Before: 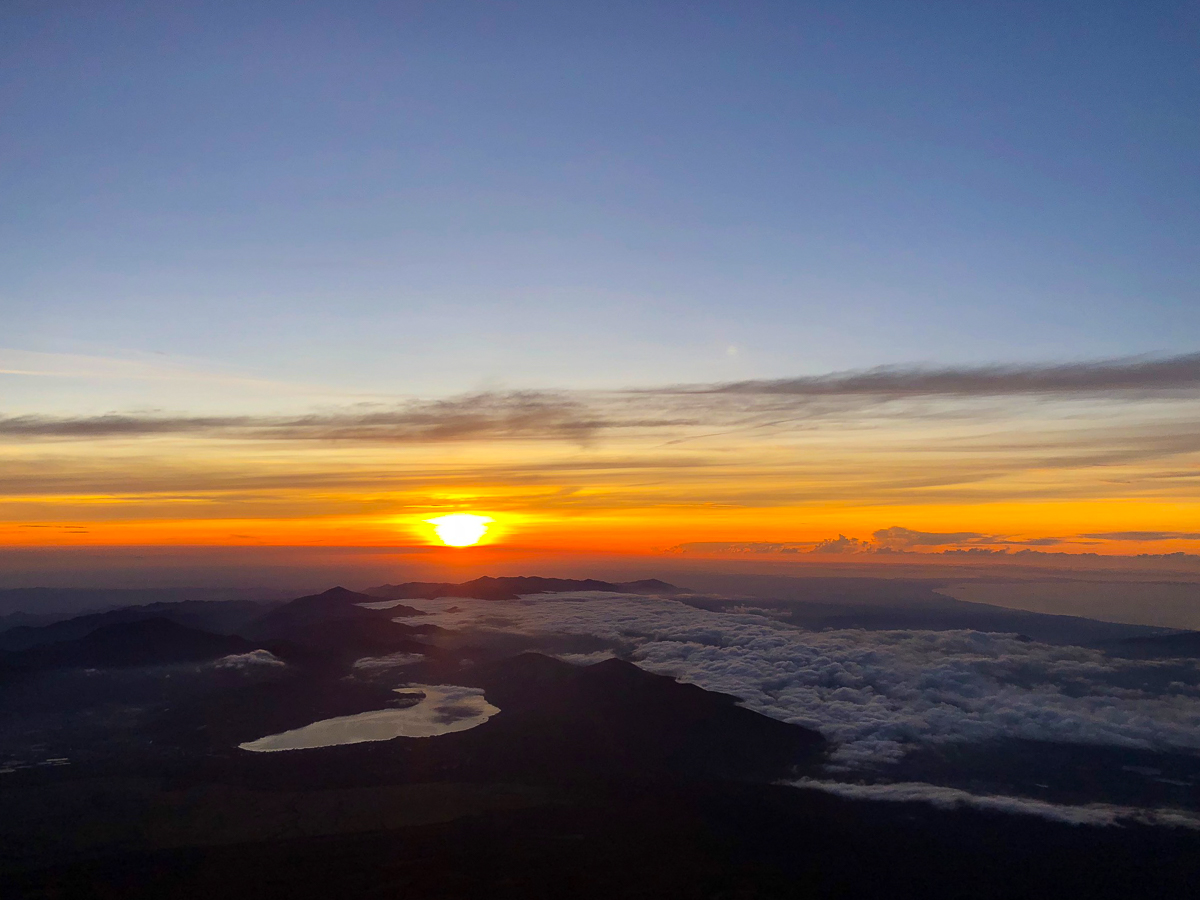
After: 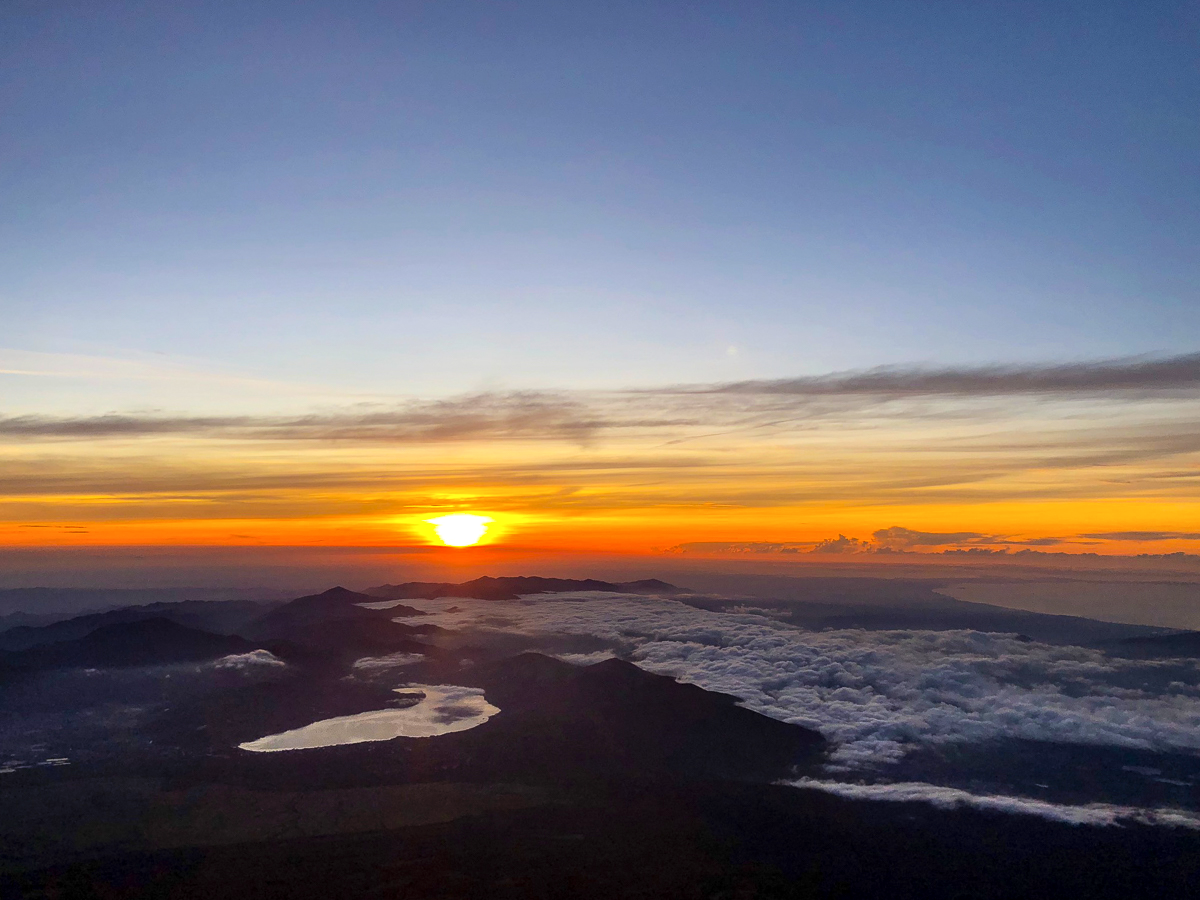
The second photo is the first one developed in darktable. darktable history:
shadows and highlights: highlights 70.7, soften with gaussian
local contrast: on, module defaults
